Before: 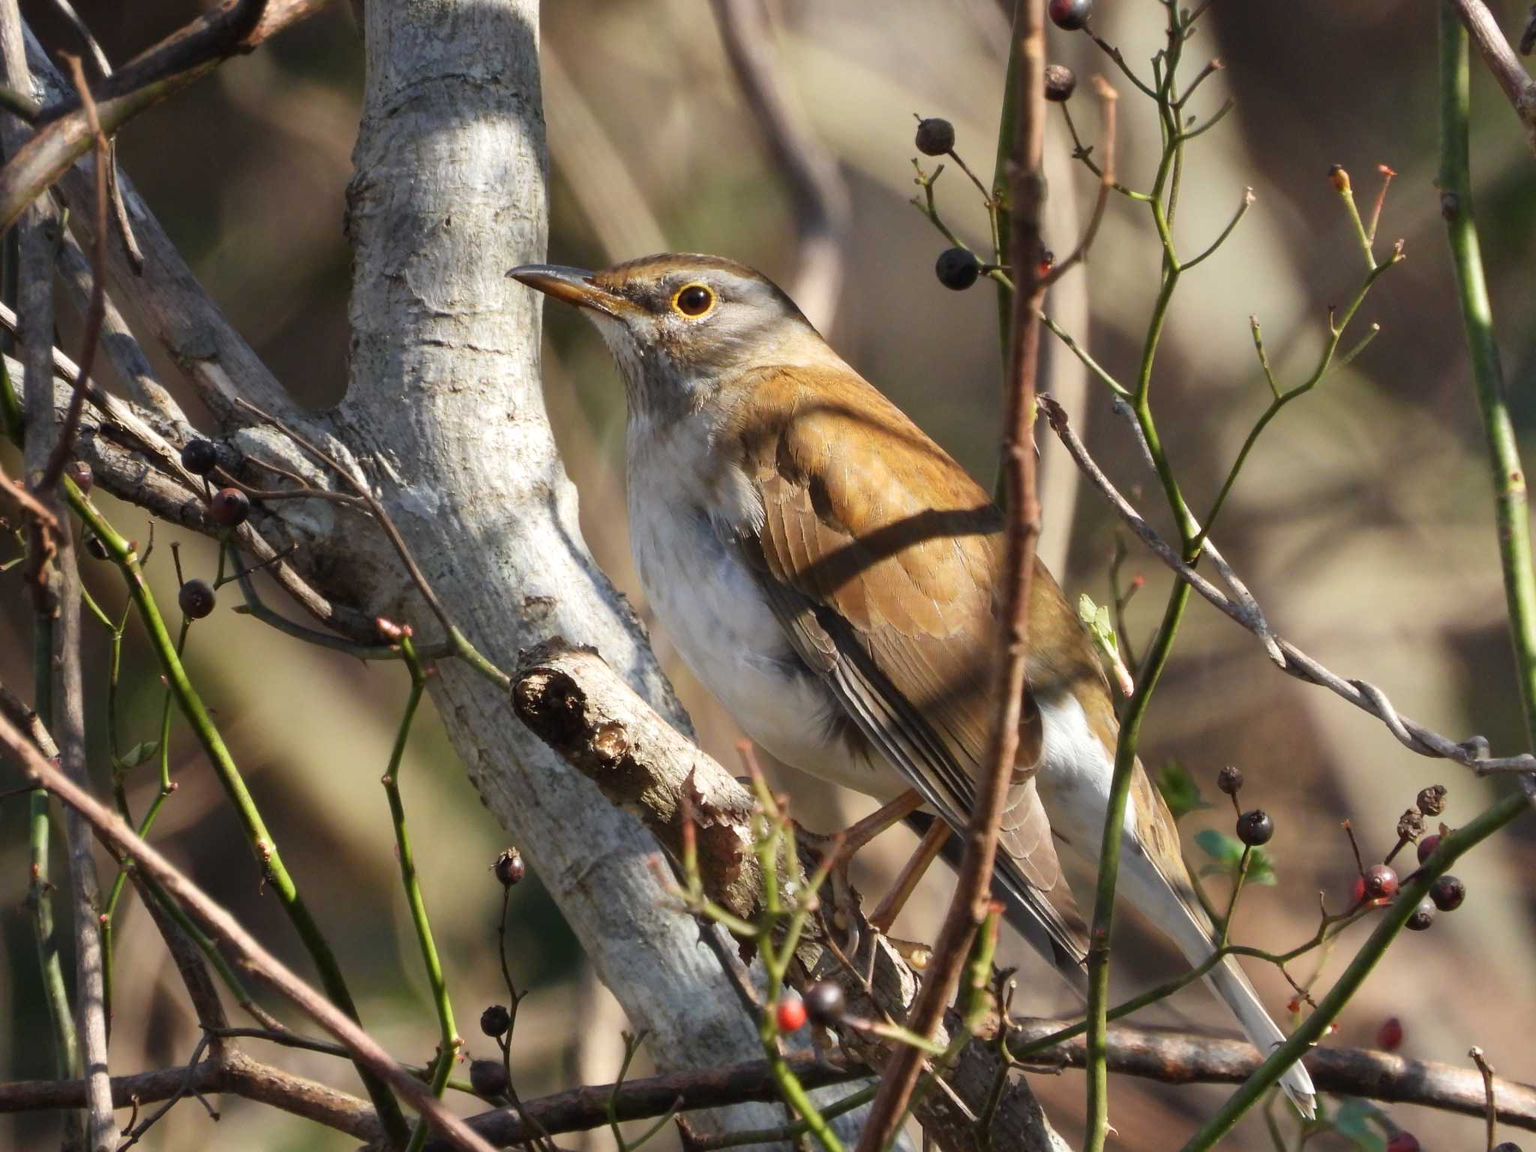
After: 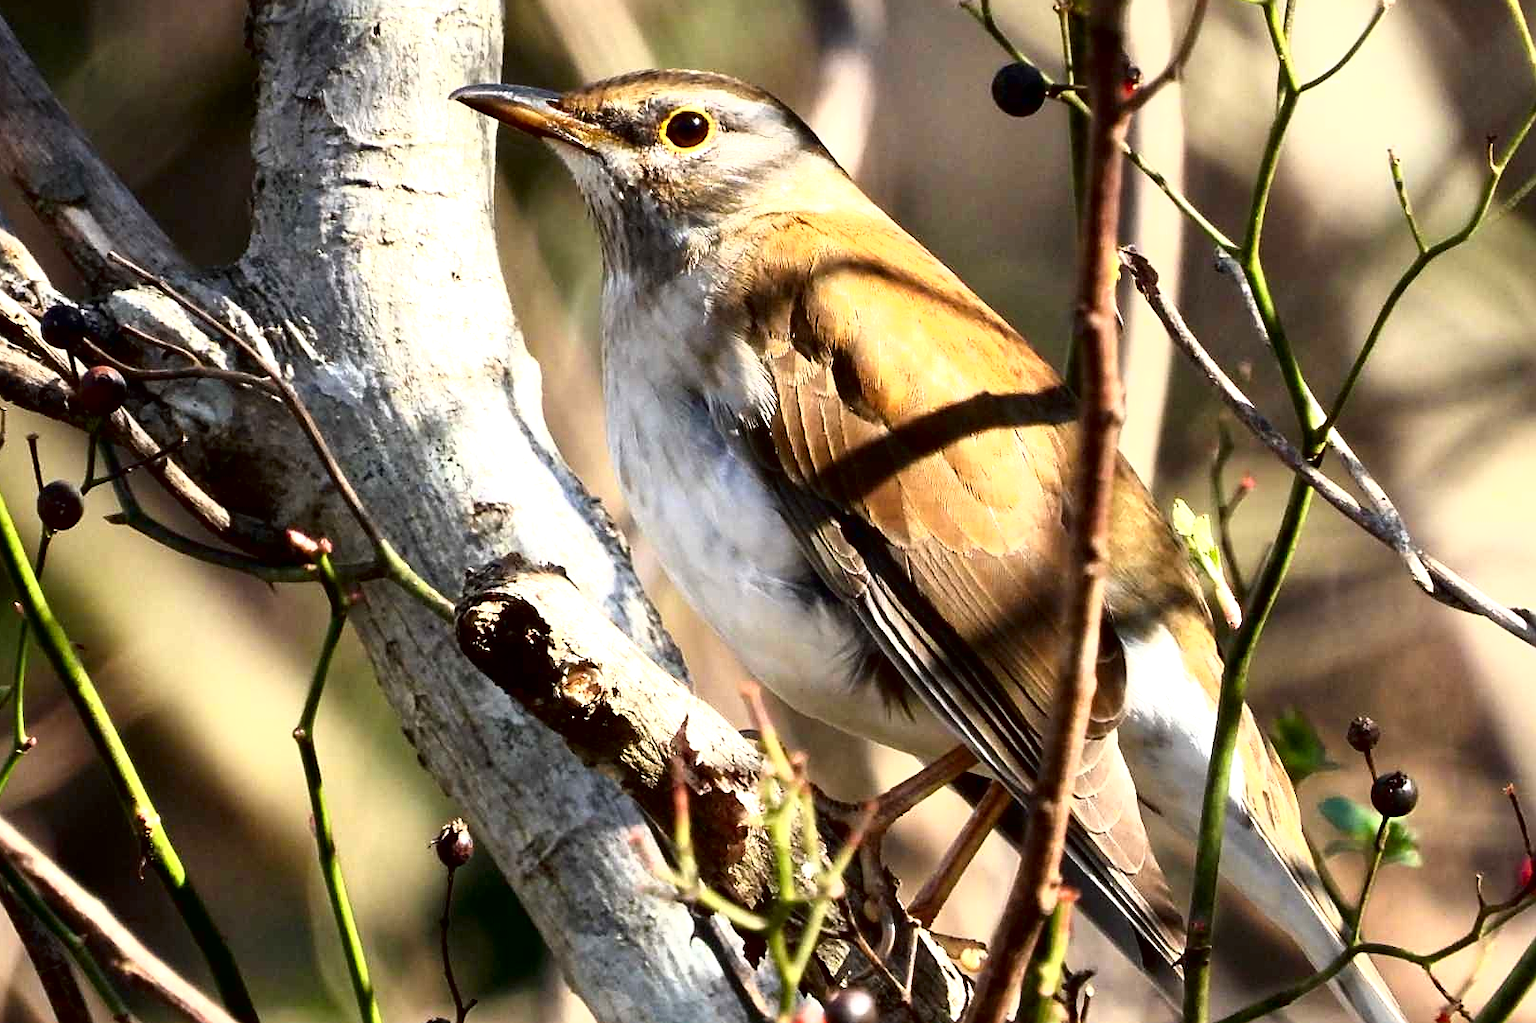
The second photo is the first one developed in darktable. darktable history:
tone curve: curves: ch0 [(0, 0) (0.003, 0) (0.011, 0.001) (0.025, 0.003) (0.044, 0.004) (0.069, 0.007) (0.1, 0.01) (0.136, 0.033) (0.177, 0.082) (0.224, 0.141) (0.277, 0.208) (0.335, 0.282) (0.399, 0.363) (0.468, 0.451) (0.543, 0.545) (0.623, 0.647) (0.709, 0.756) (0.801, 0.87) (0.898, 0.972) (1, 1)], color space Lab, independent channels, preserve colors none
contrast brightness saturation: contrast 0.133, brightness -0.055, saturation 0.164
crop: left 9.731%, top 17.194%, right 10.948%, bottom 12.362%
exposure: black level correction 0, exposure 0.7 EV, compensate highlight preservation false
sharpen: on, module defaults
